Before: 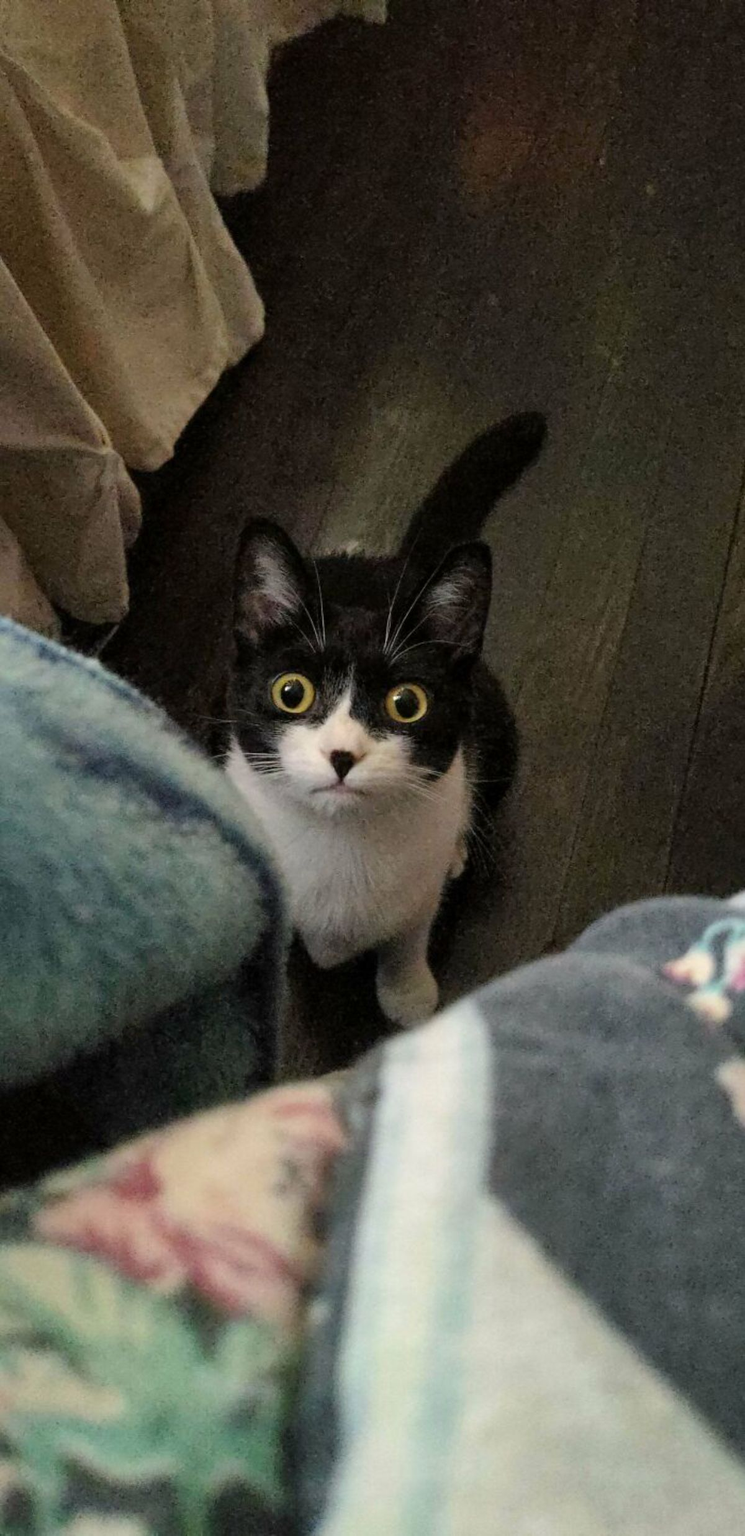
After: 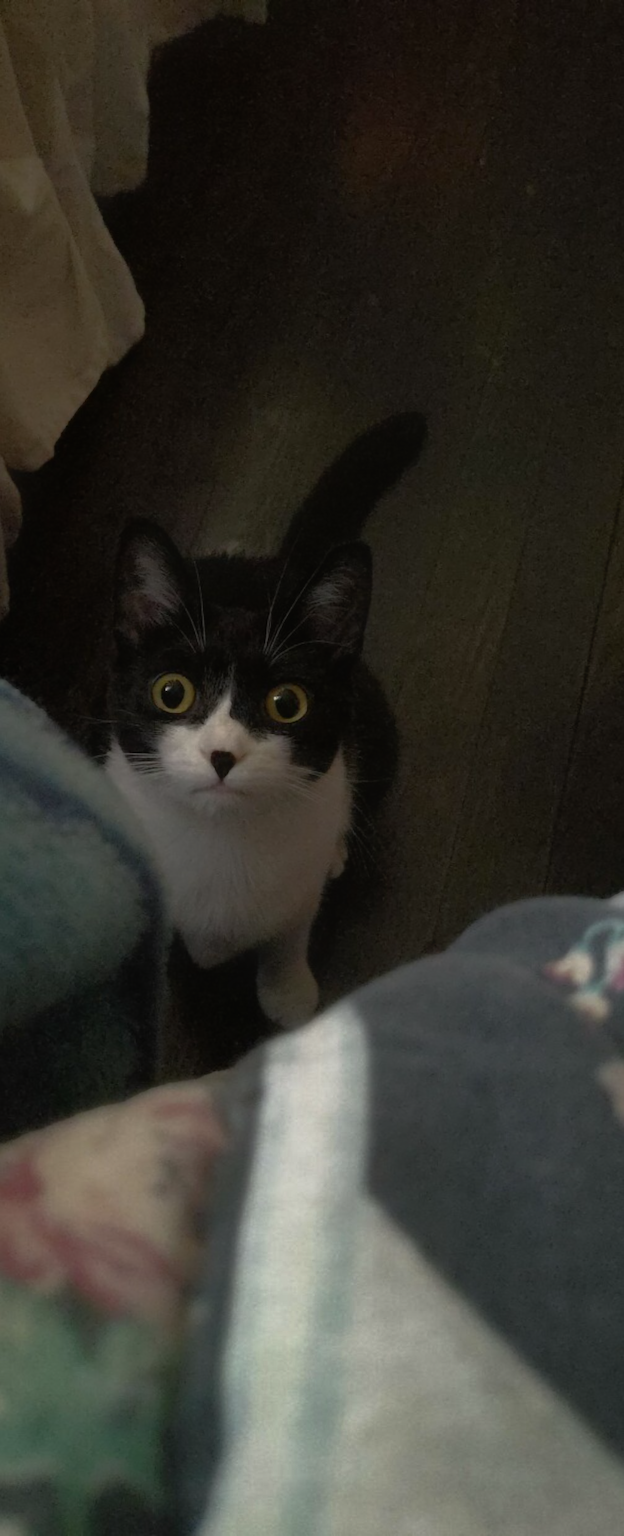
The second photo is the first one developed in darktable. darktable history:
base curve: curves: ch0 [(0, 0) (0.564, 0.291) (0.802, 0.731) (1, 1)]
crop: left 16.145%
contrast equalizer: octaves 7, y [[0.6 ×6], [0.55 ×6], [0 ×6], [0 ×6], [0 ×6]], mix -1
white balance: emerald 1
